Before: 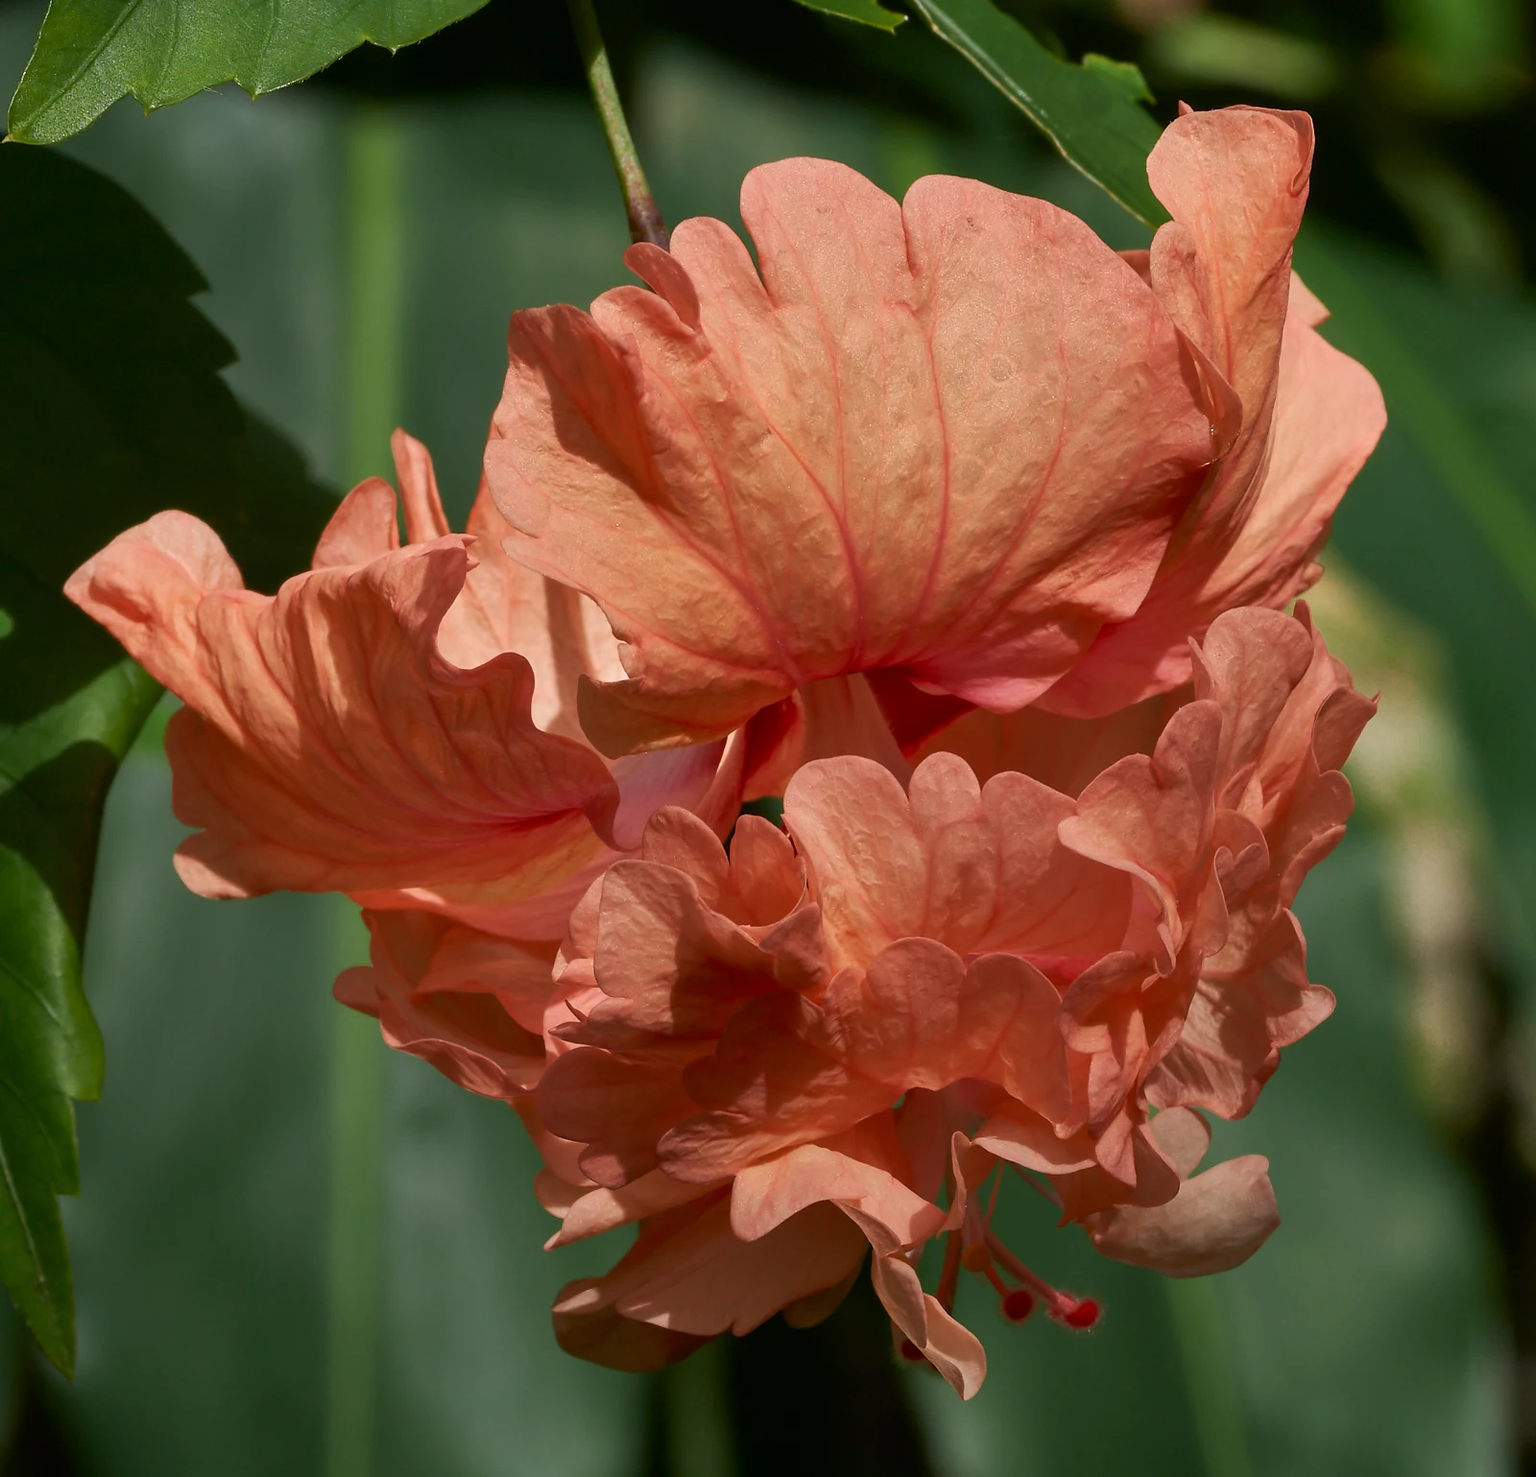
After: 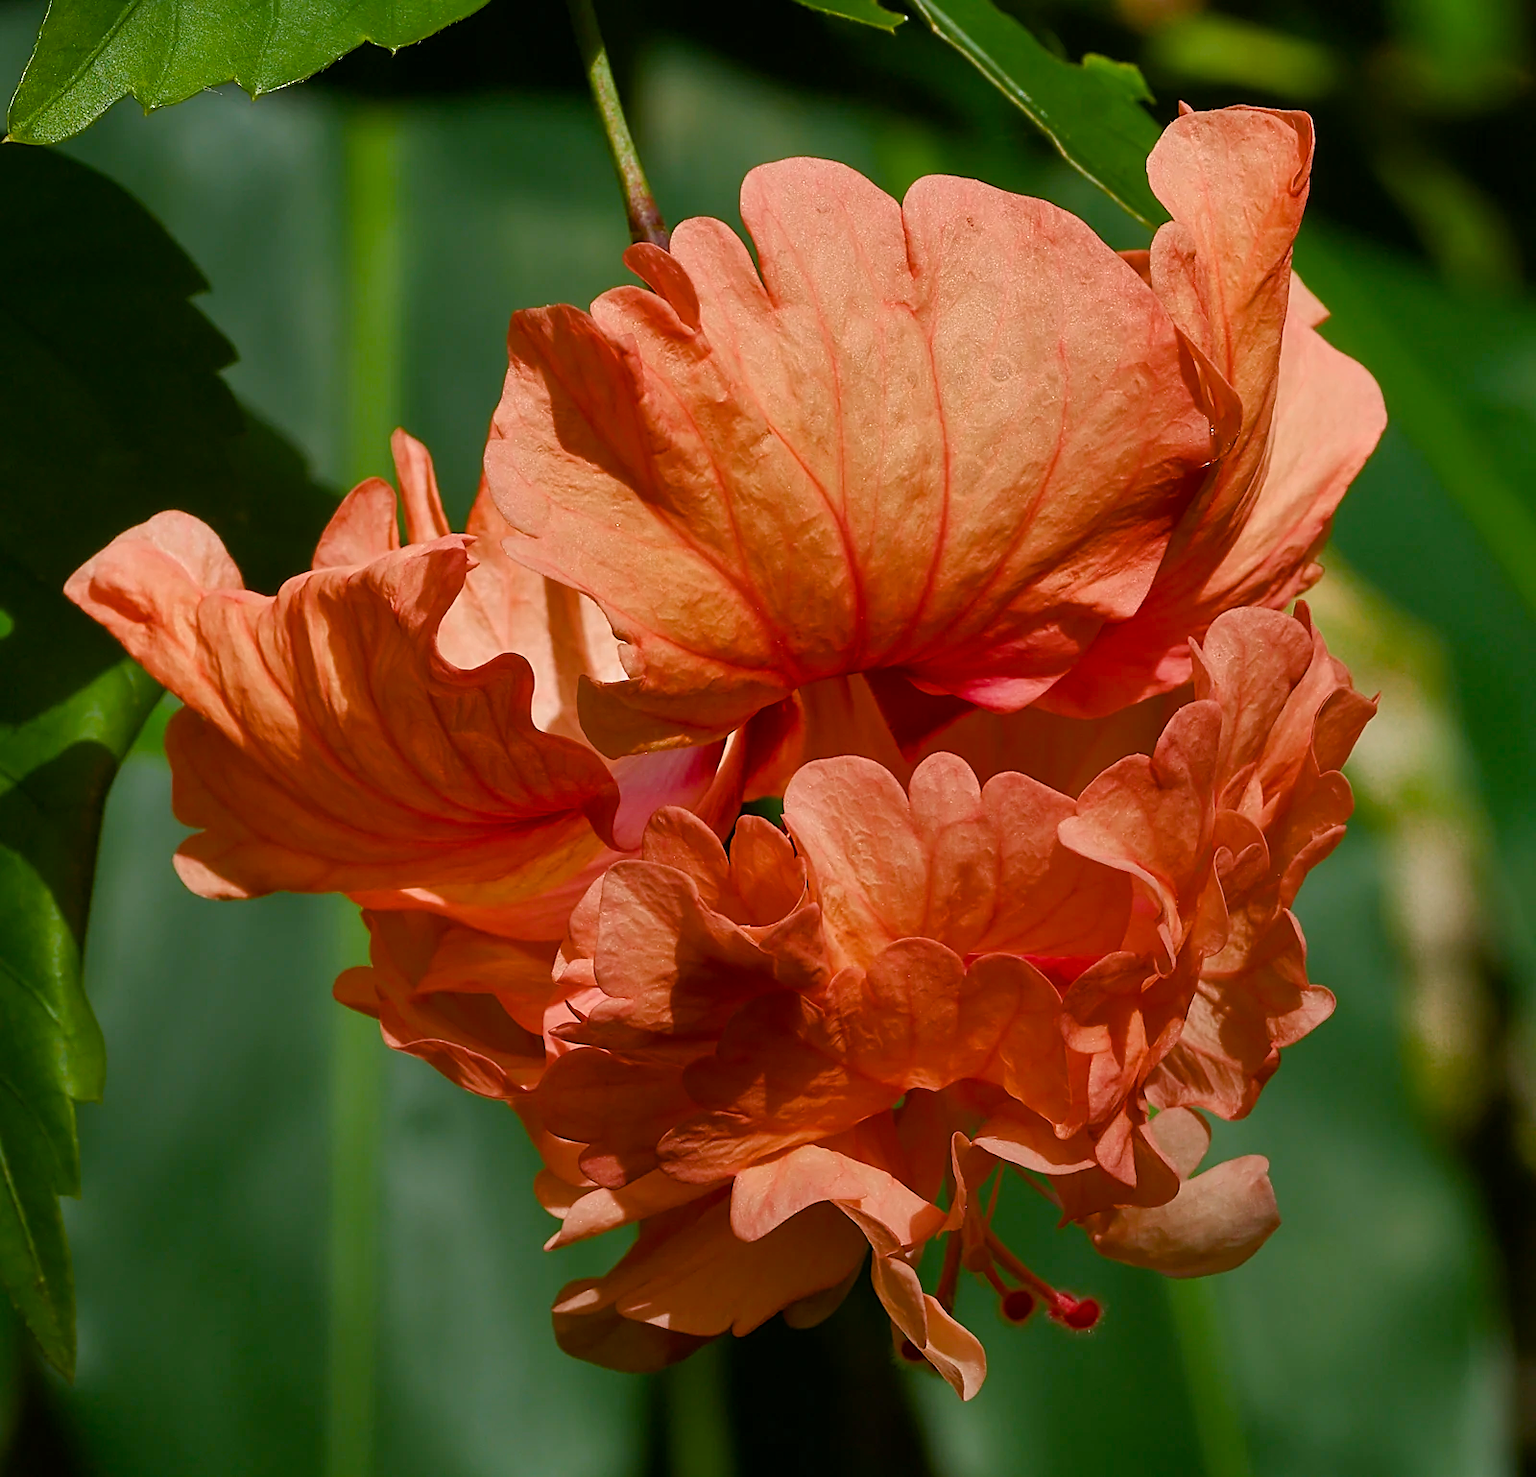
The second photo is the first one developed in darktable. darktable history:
color balance rgb: perceptual saturation grading › global saturation 35%, perceptual saturation grading › highlights -30%, perceptual saturation grading › shadows 35%, perceptual brilliance grading › global brilliance 3%, perceptual brilliance grading › highlights -3%, perceptual brilliance grading › shadows 3%
sharpen: on, module defaults
